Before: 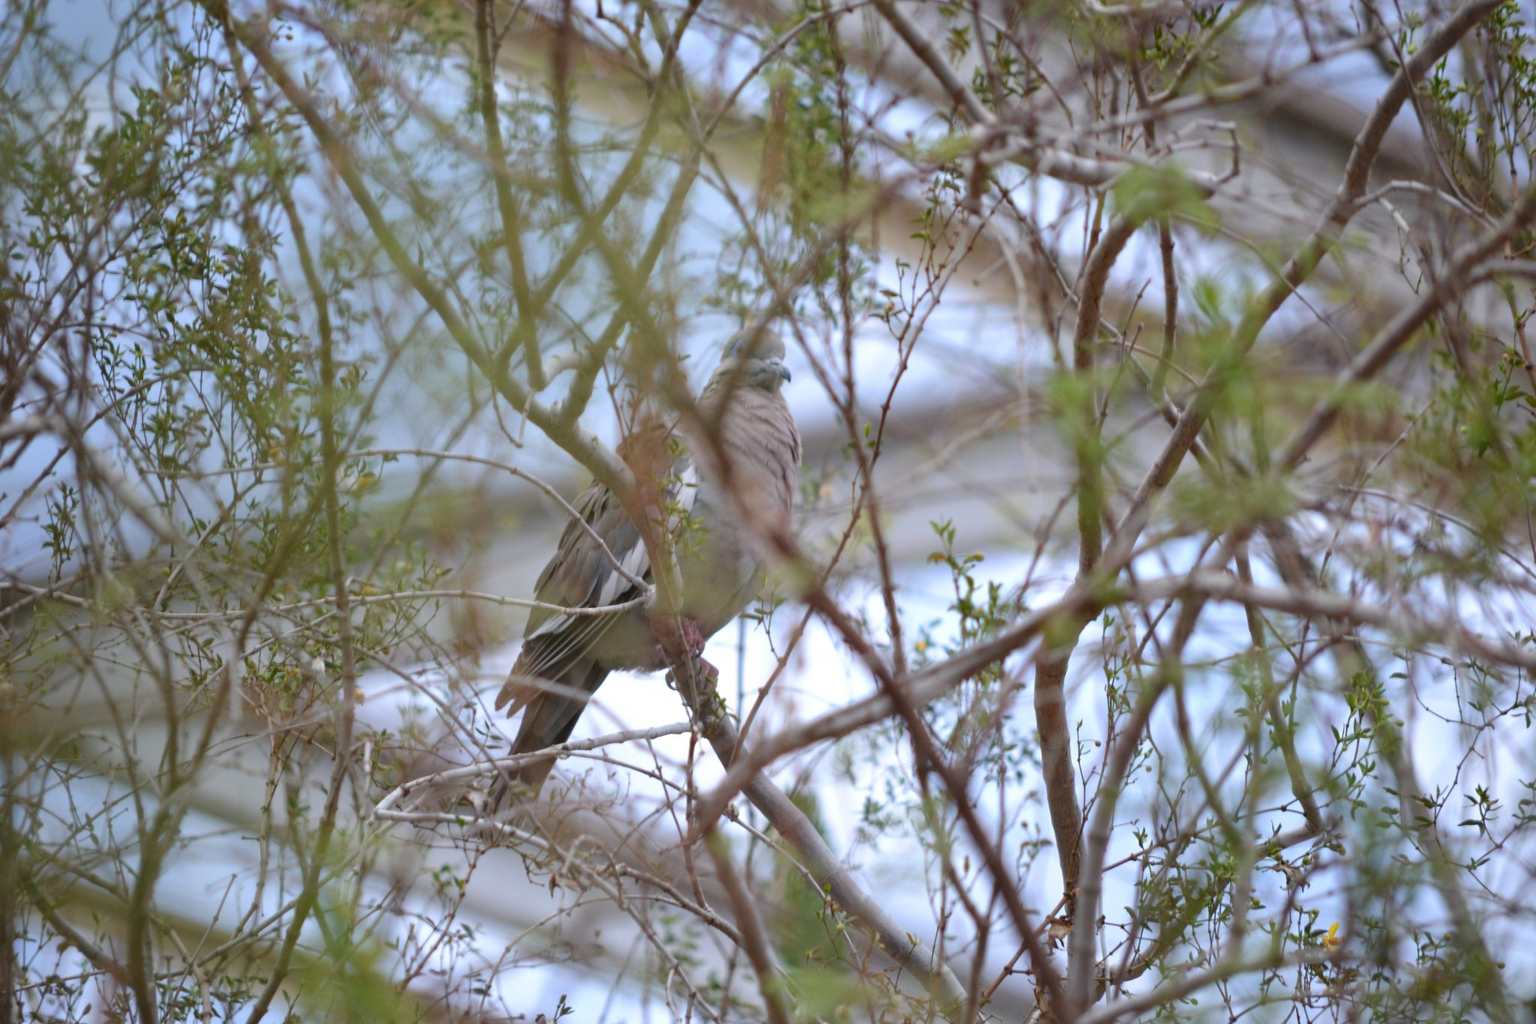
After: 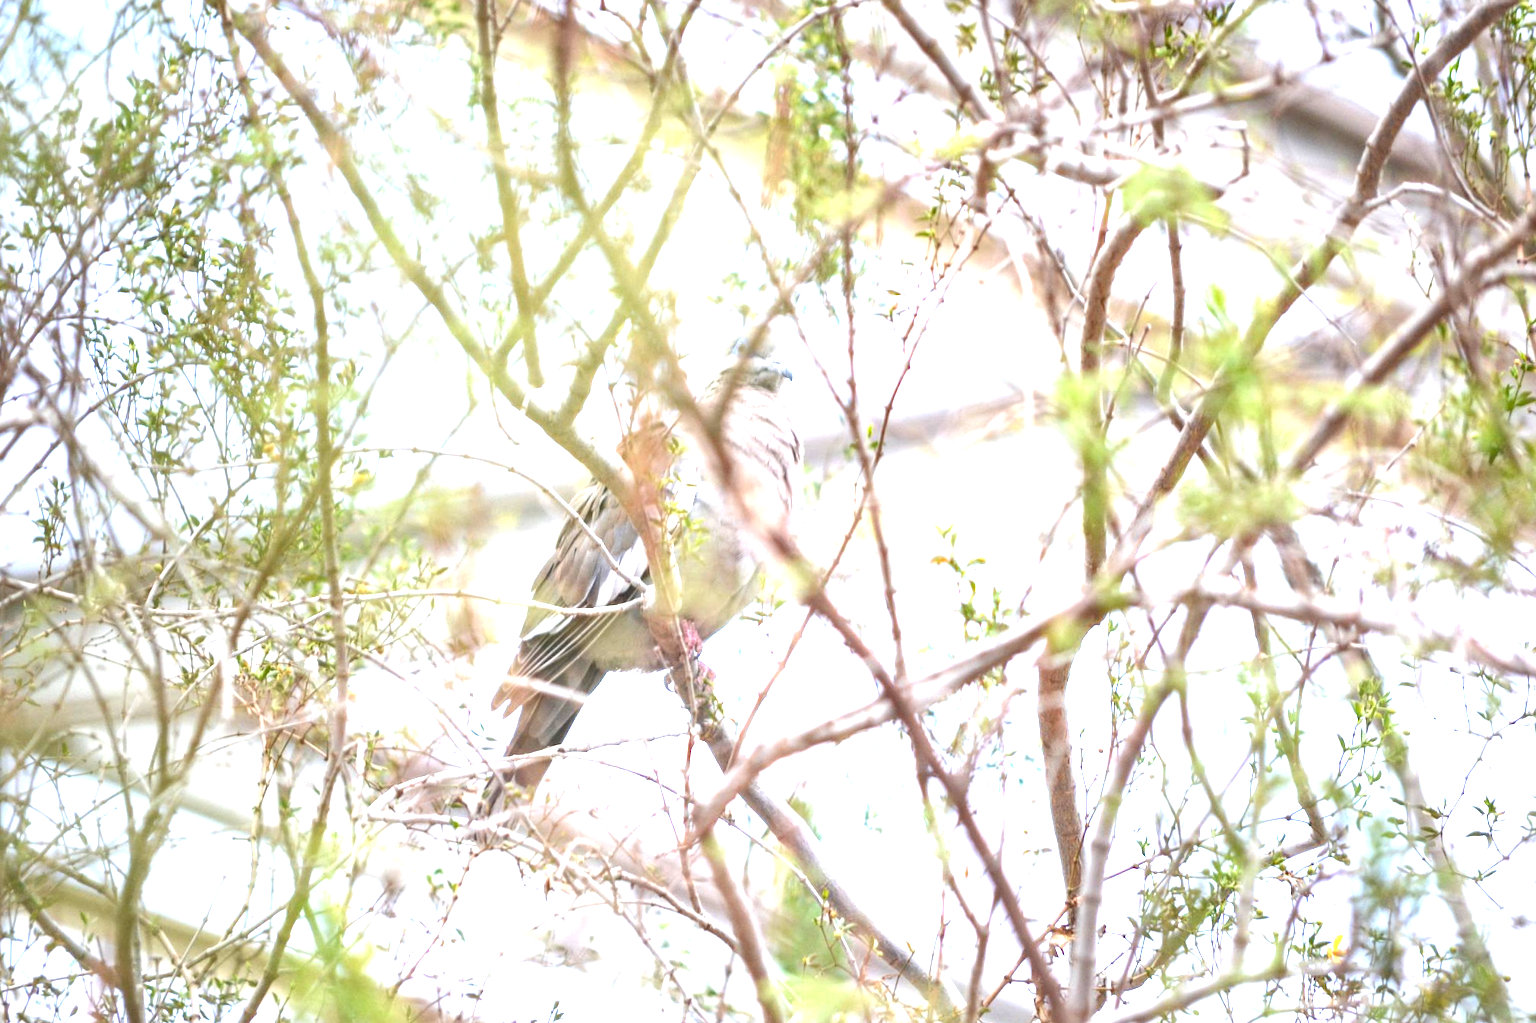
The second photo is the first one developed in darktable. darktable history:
exposure: black level correction 0, exposure 2.088 EV, compensate exposure bias true, compensate highlight preservation false
local contrast: on, module defaults
crop and rotate: angle -0.5°
